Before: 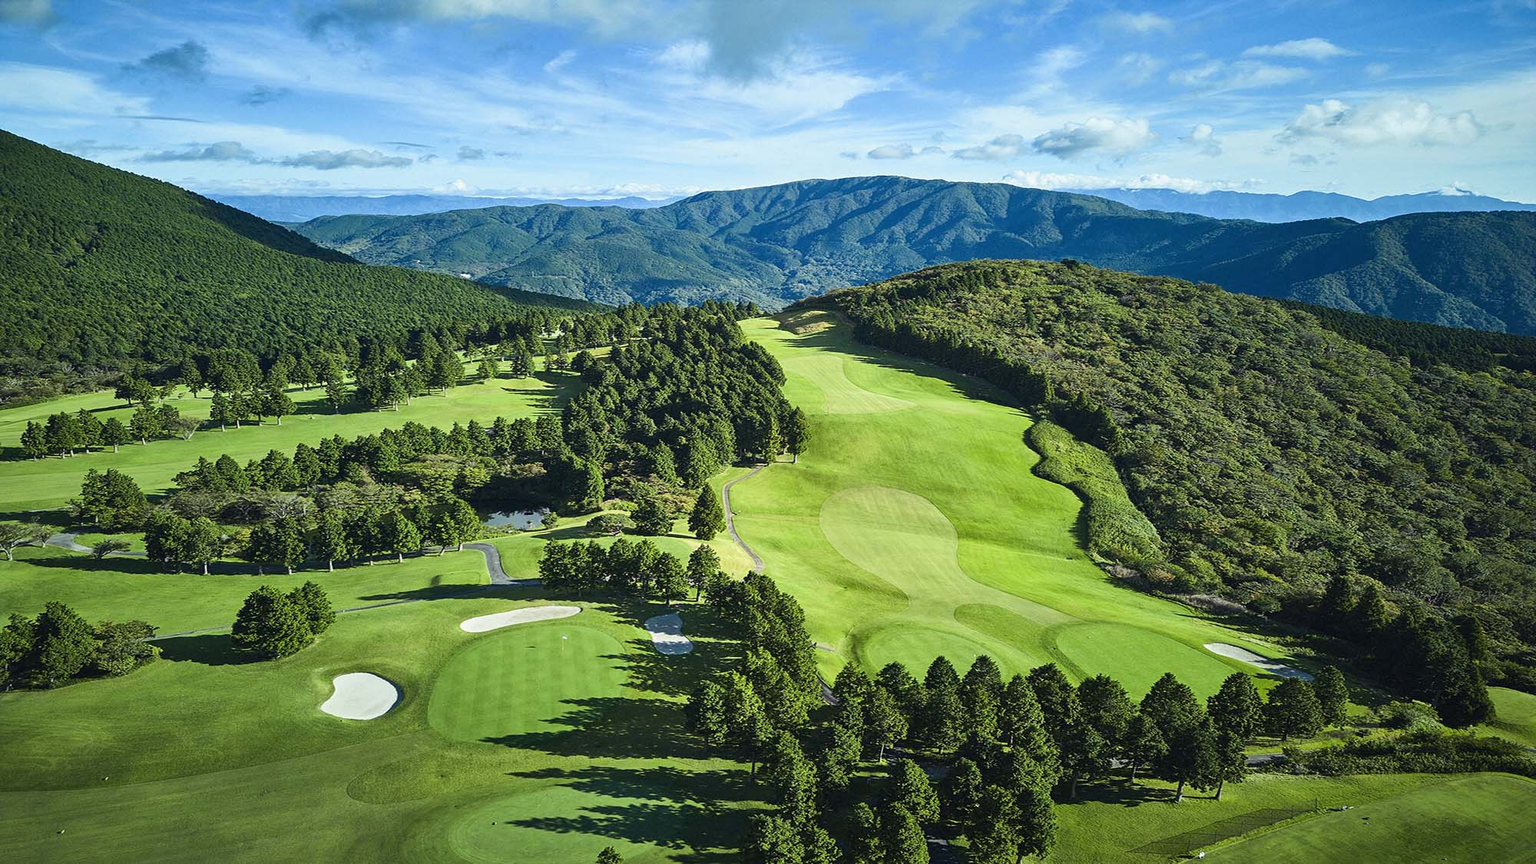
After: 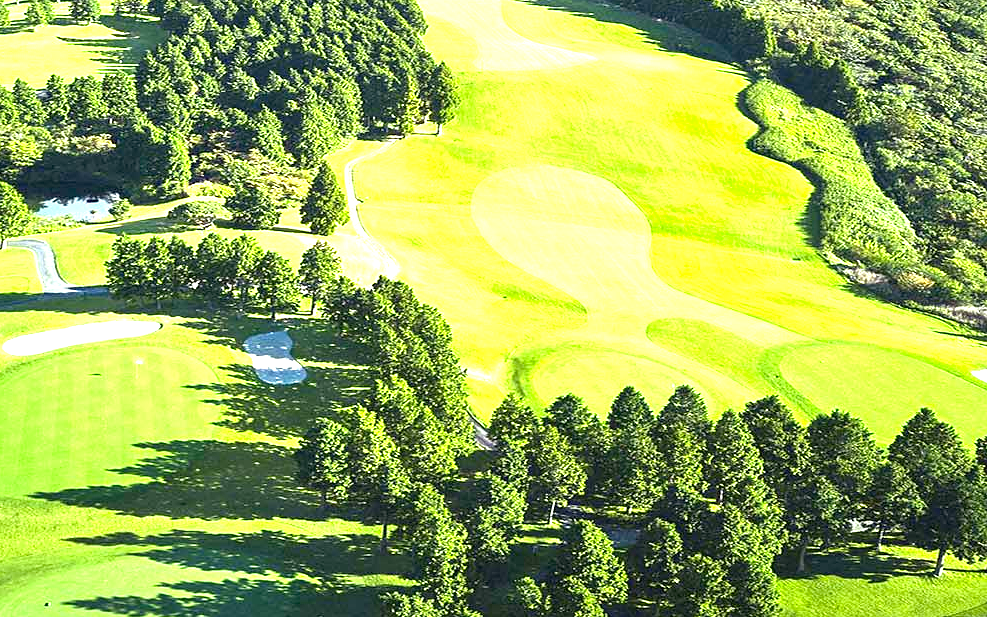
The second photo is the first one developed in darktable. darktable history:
crop: left 29.815%, top 41.618%, right 20.791%, bottom 3.488%
contrast brightness saturation: contrast 0.035, saturation 0.16
exposure: black level correction 0.001, exposure 1.862 EV, compensate highlight preservation false
